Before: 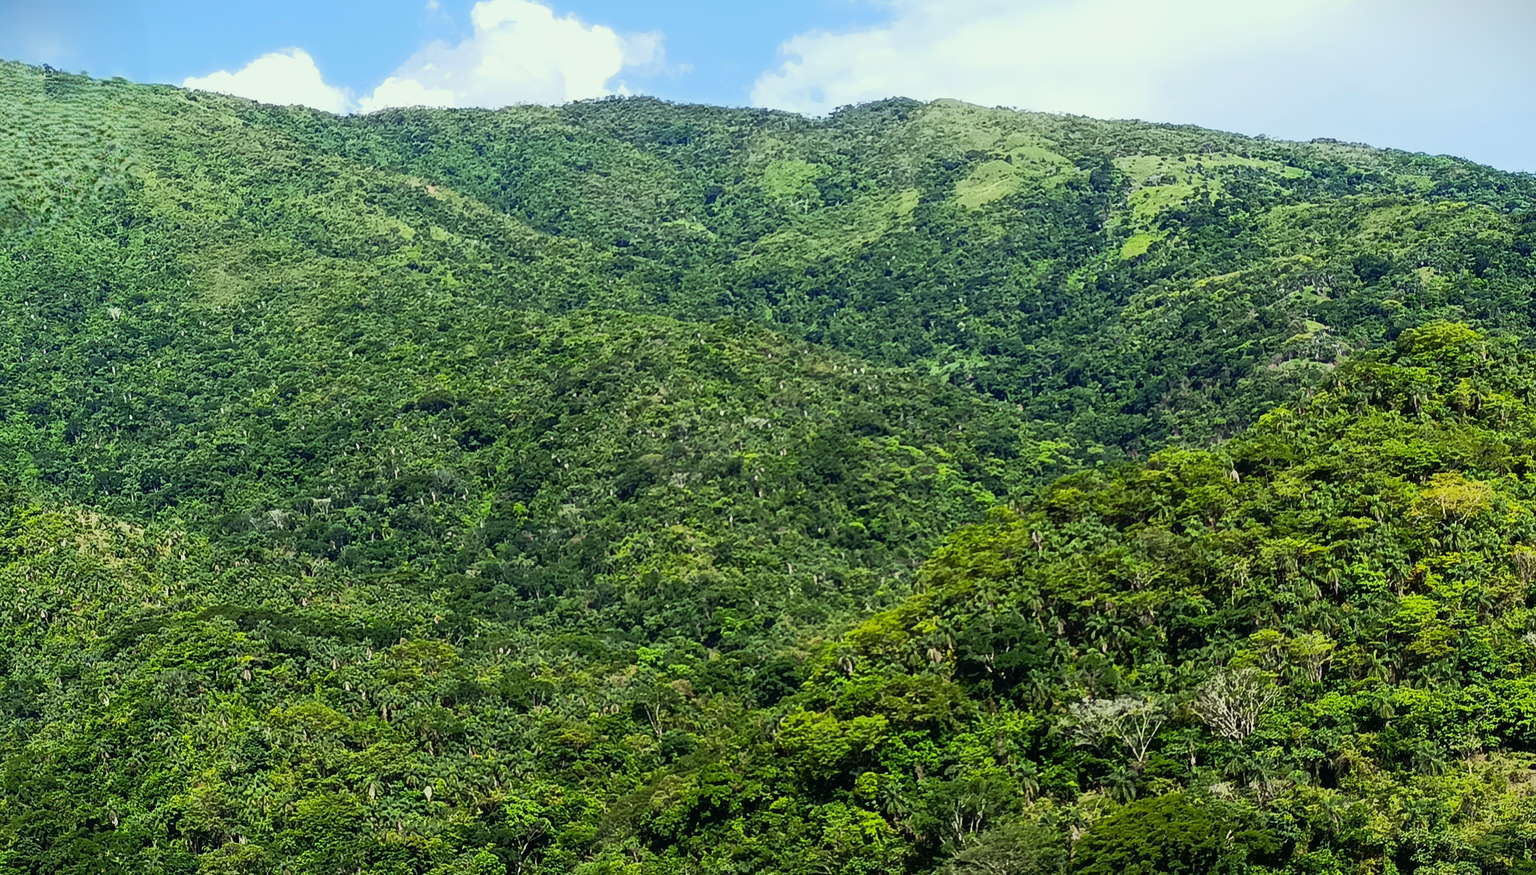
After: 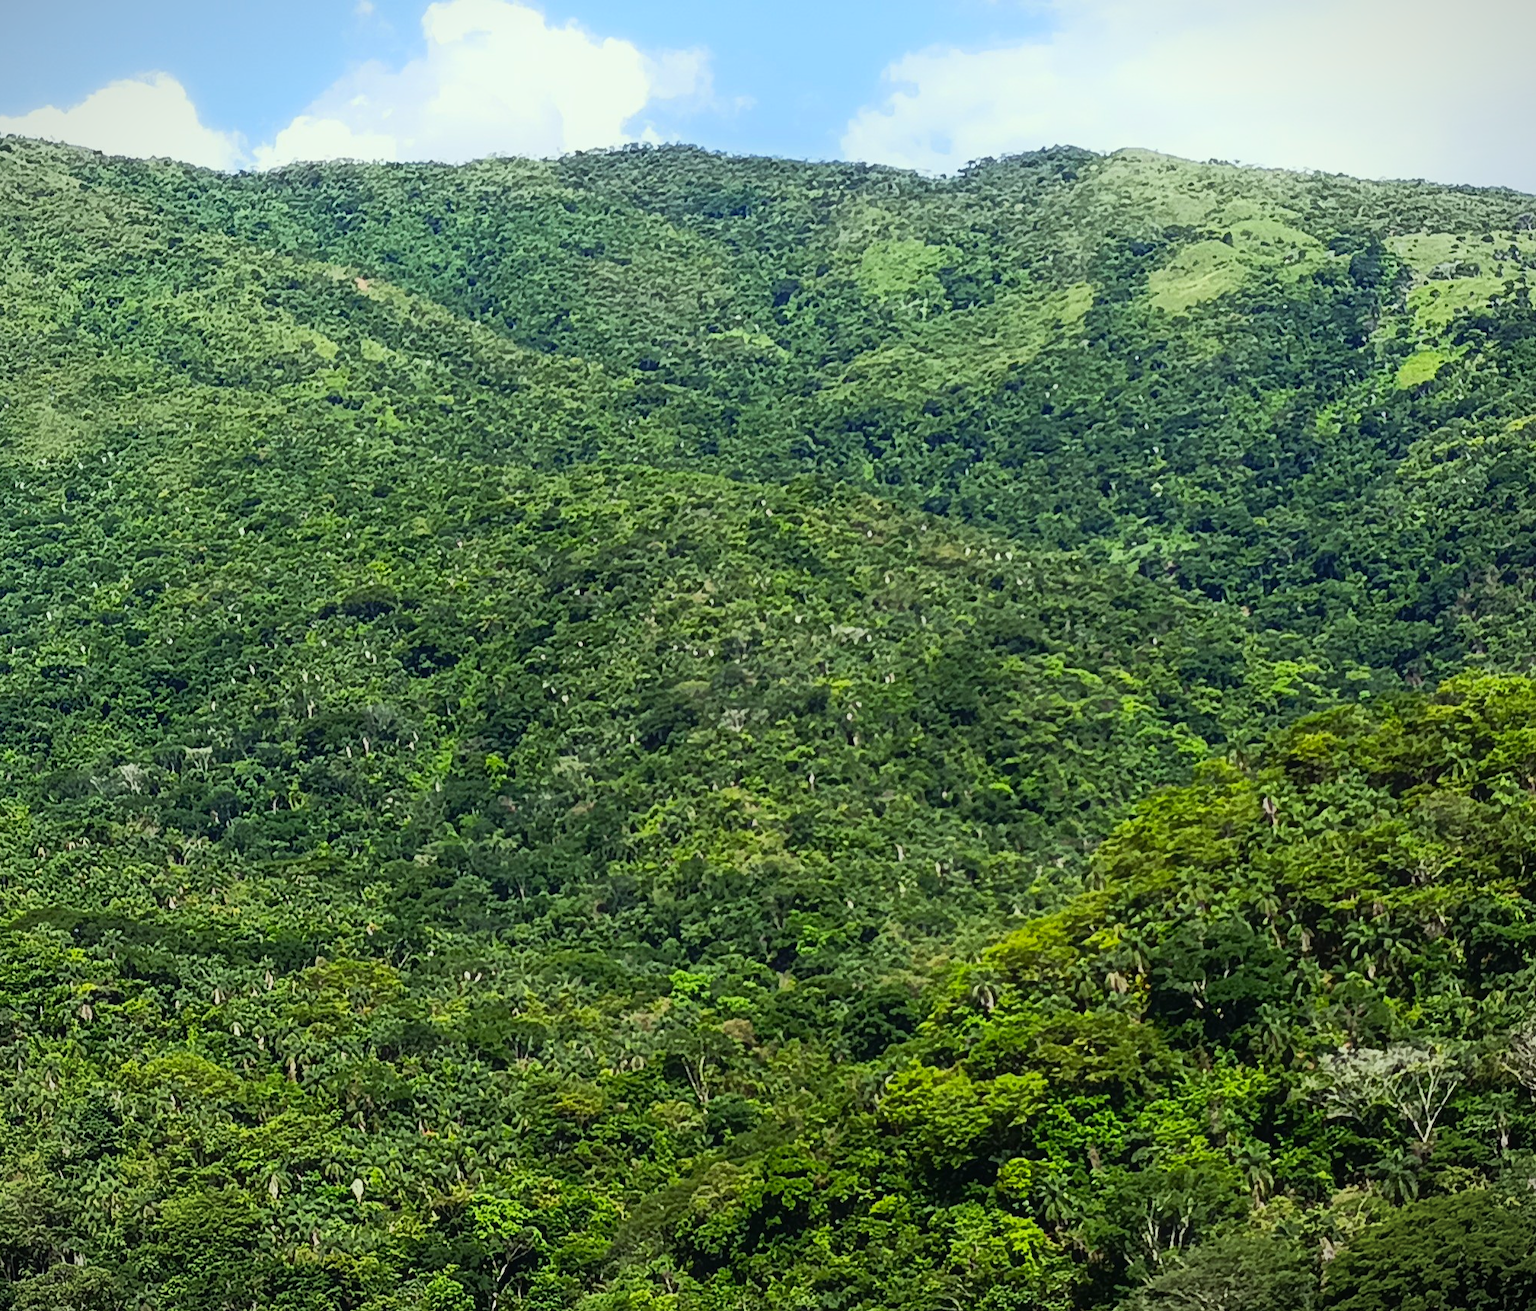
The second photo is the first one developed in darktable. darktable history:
contrast equalizer: y [[0.5, 0.5, 0.472, 0.5, 0.5, 0.5], [0.5 ×6], [0.5 ×6], [0 ×6], [0 ×6]]
crop and rotate: left 12.359%, right 20.918%
shadows and highlights: shadows -0.525, highlights 39.31
vignetting: fall-off start 99.55%, fall-off radius 65.38%, automatic ratio true
